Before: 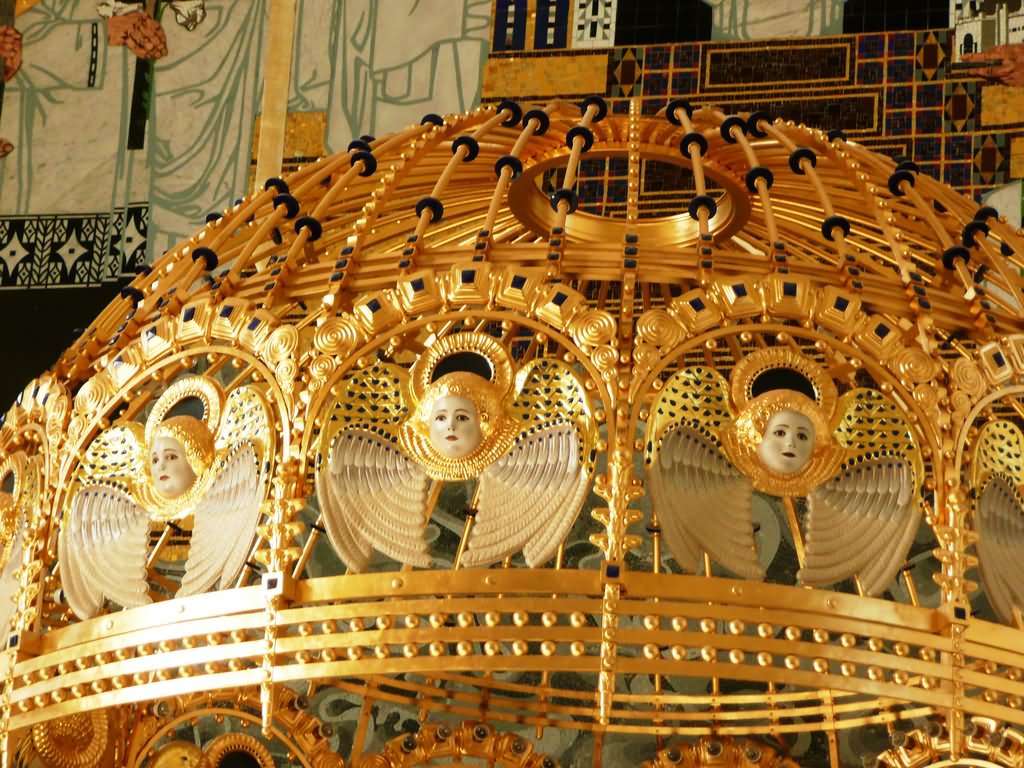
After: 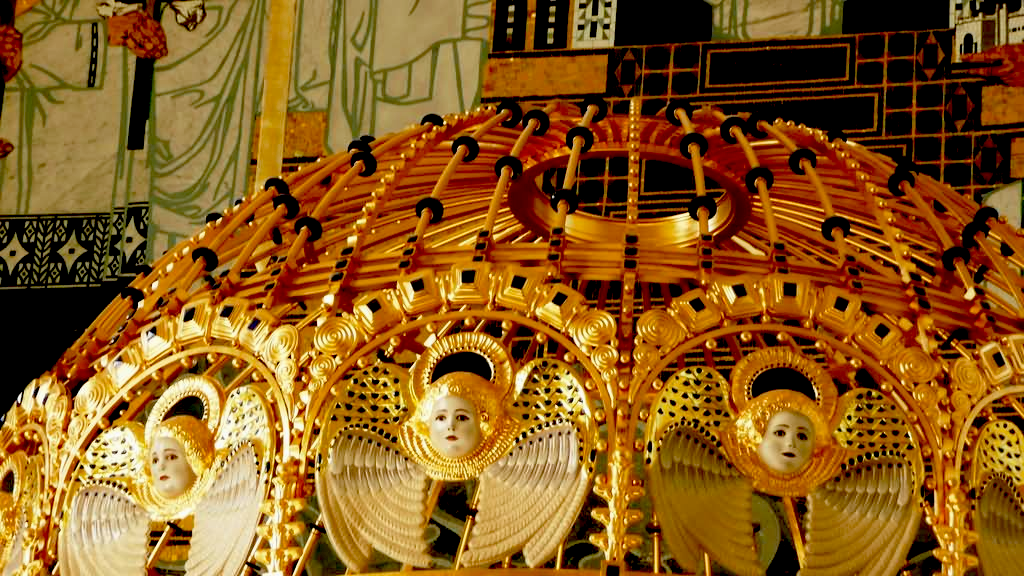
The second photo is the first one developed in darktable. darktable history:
exposure: black level correction 0.056, exposure -0.039 EV, compensate highlight preservation false
crop: bottom 24.988%
